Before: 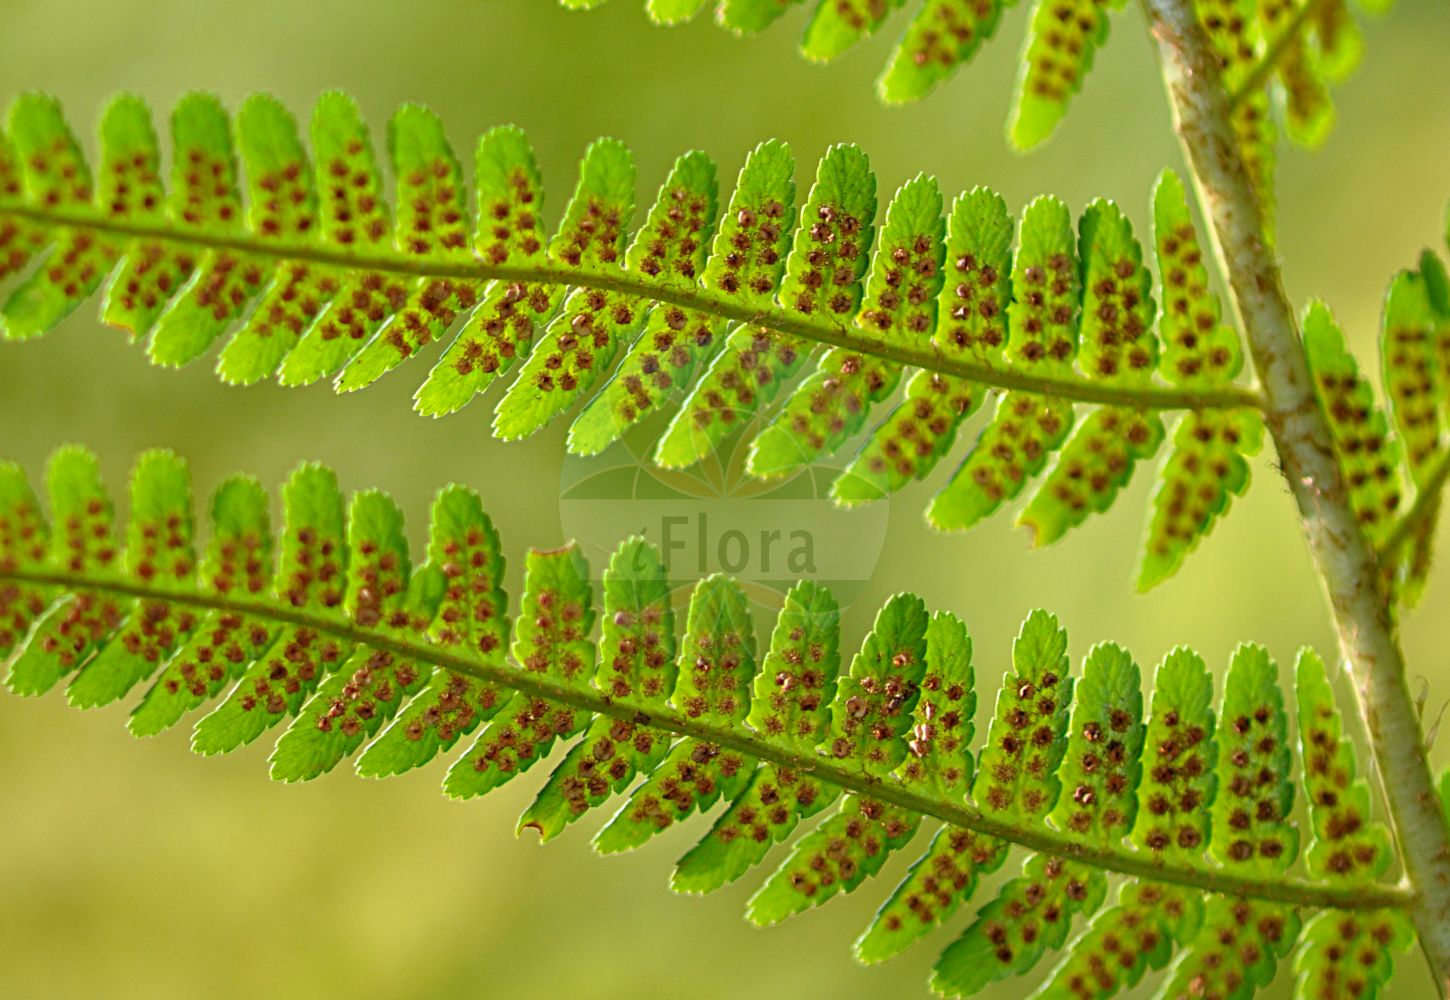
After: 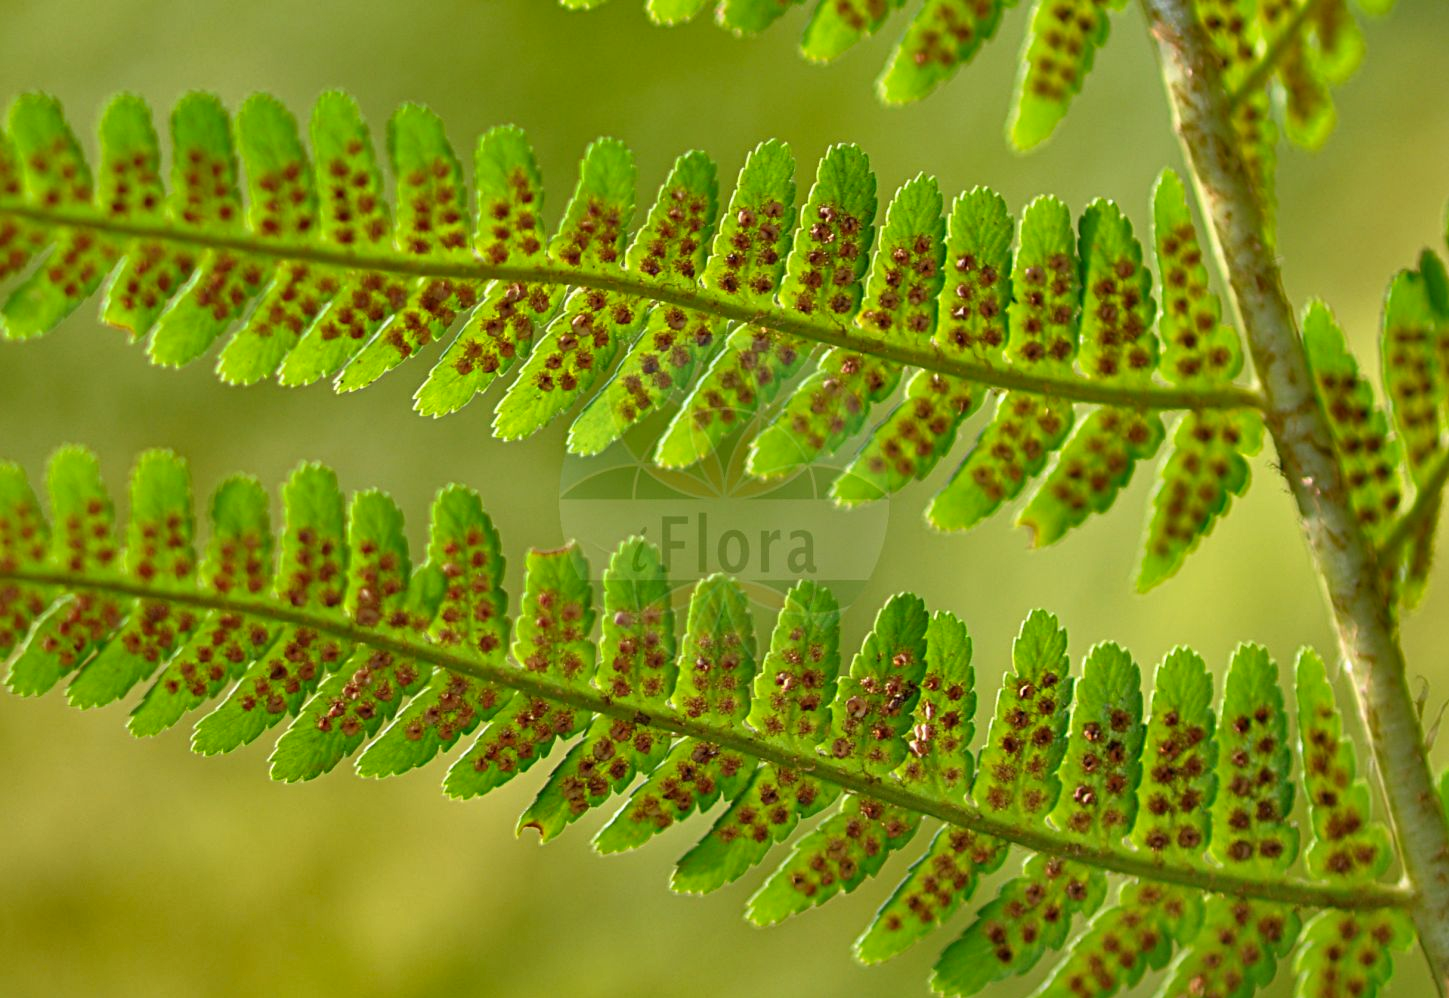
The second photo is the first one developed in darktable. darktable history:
tone equalizer: on, module defaults
crop: top 0.05%, bottom 0.098%
shadows and highlights: radius 108.52, shadows 40.68, highlights -72.88, low approximation 0.01, soften with gaussian
